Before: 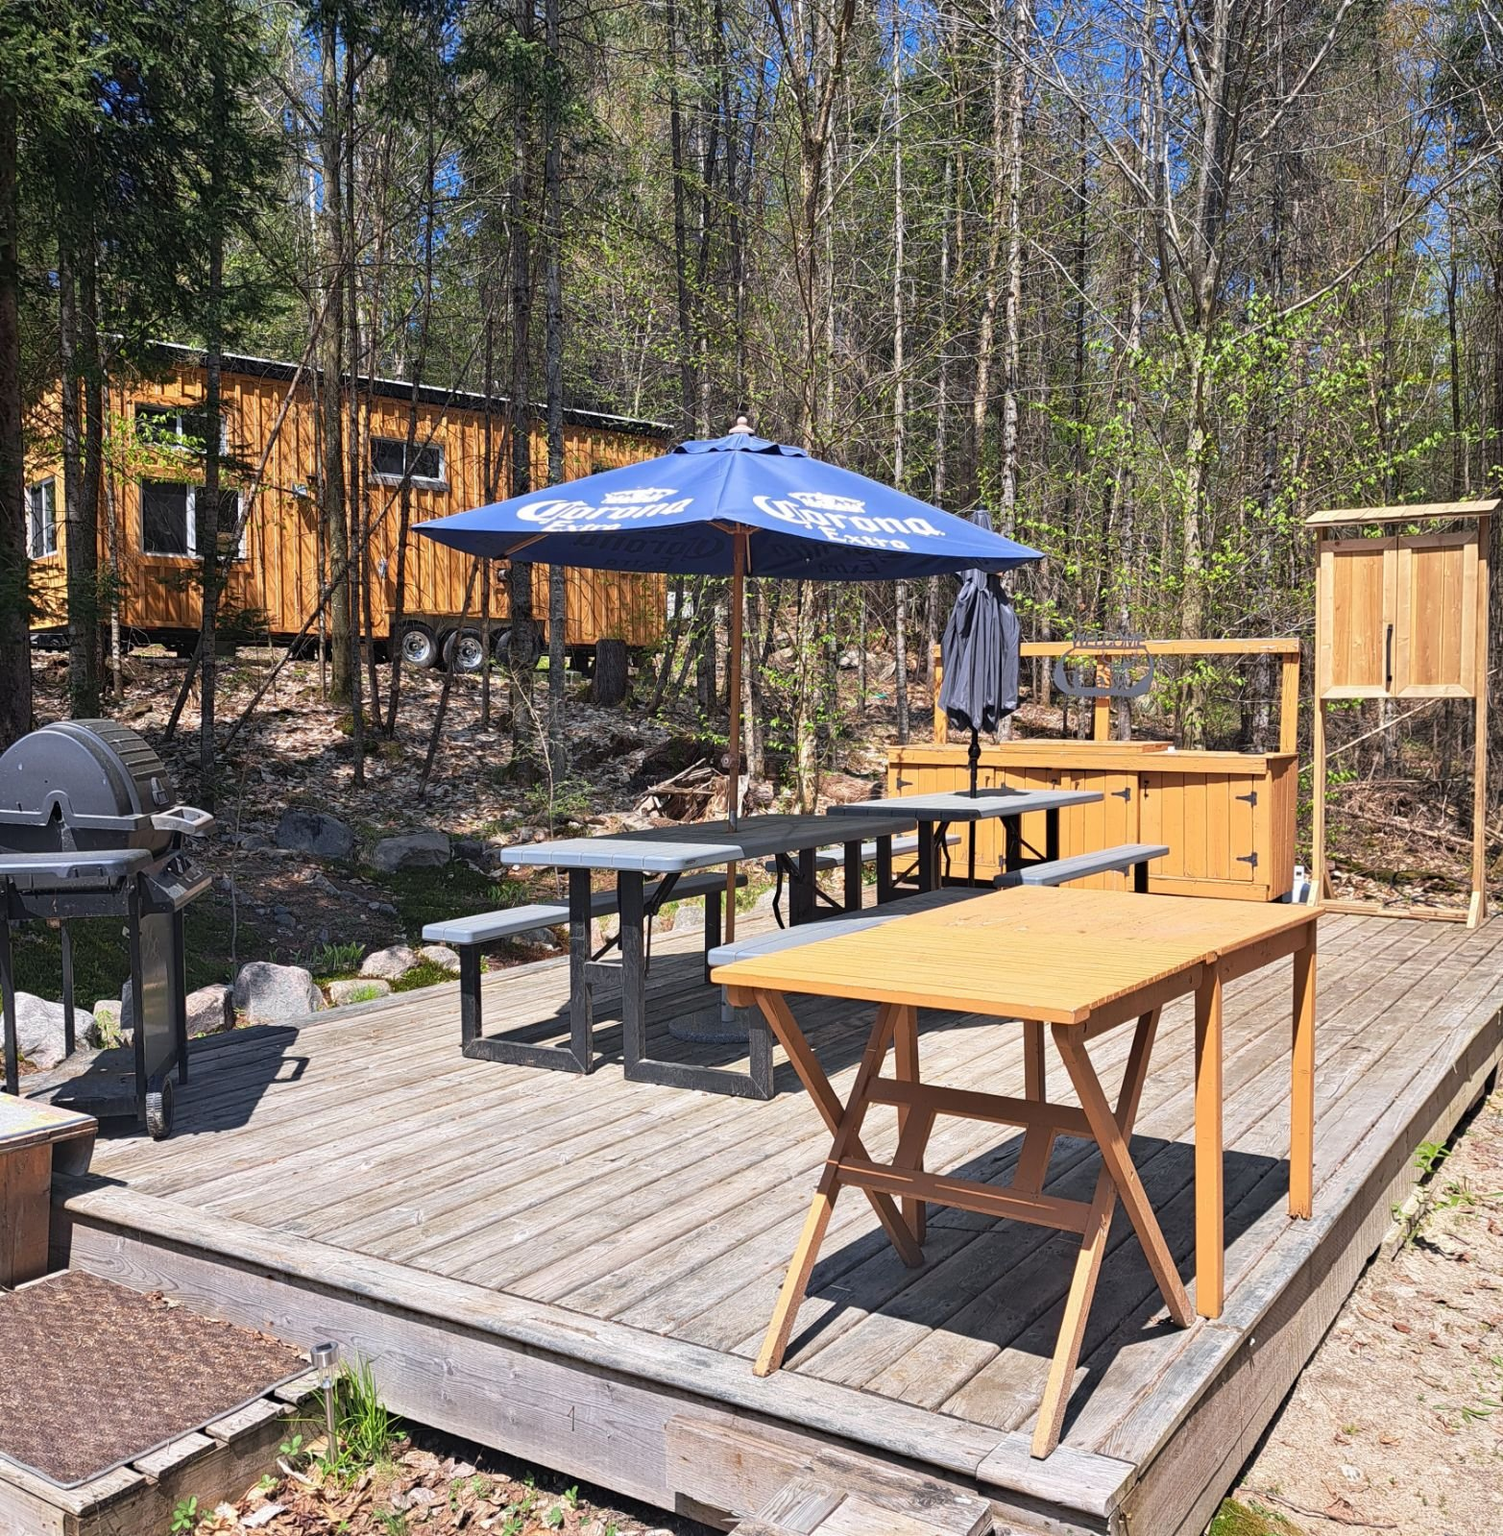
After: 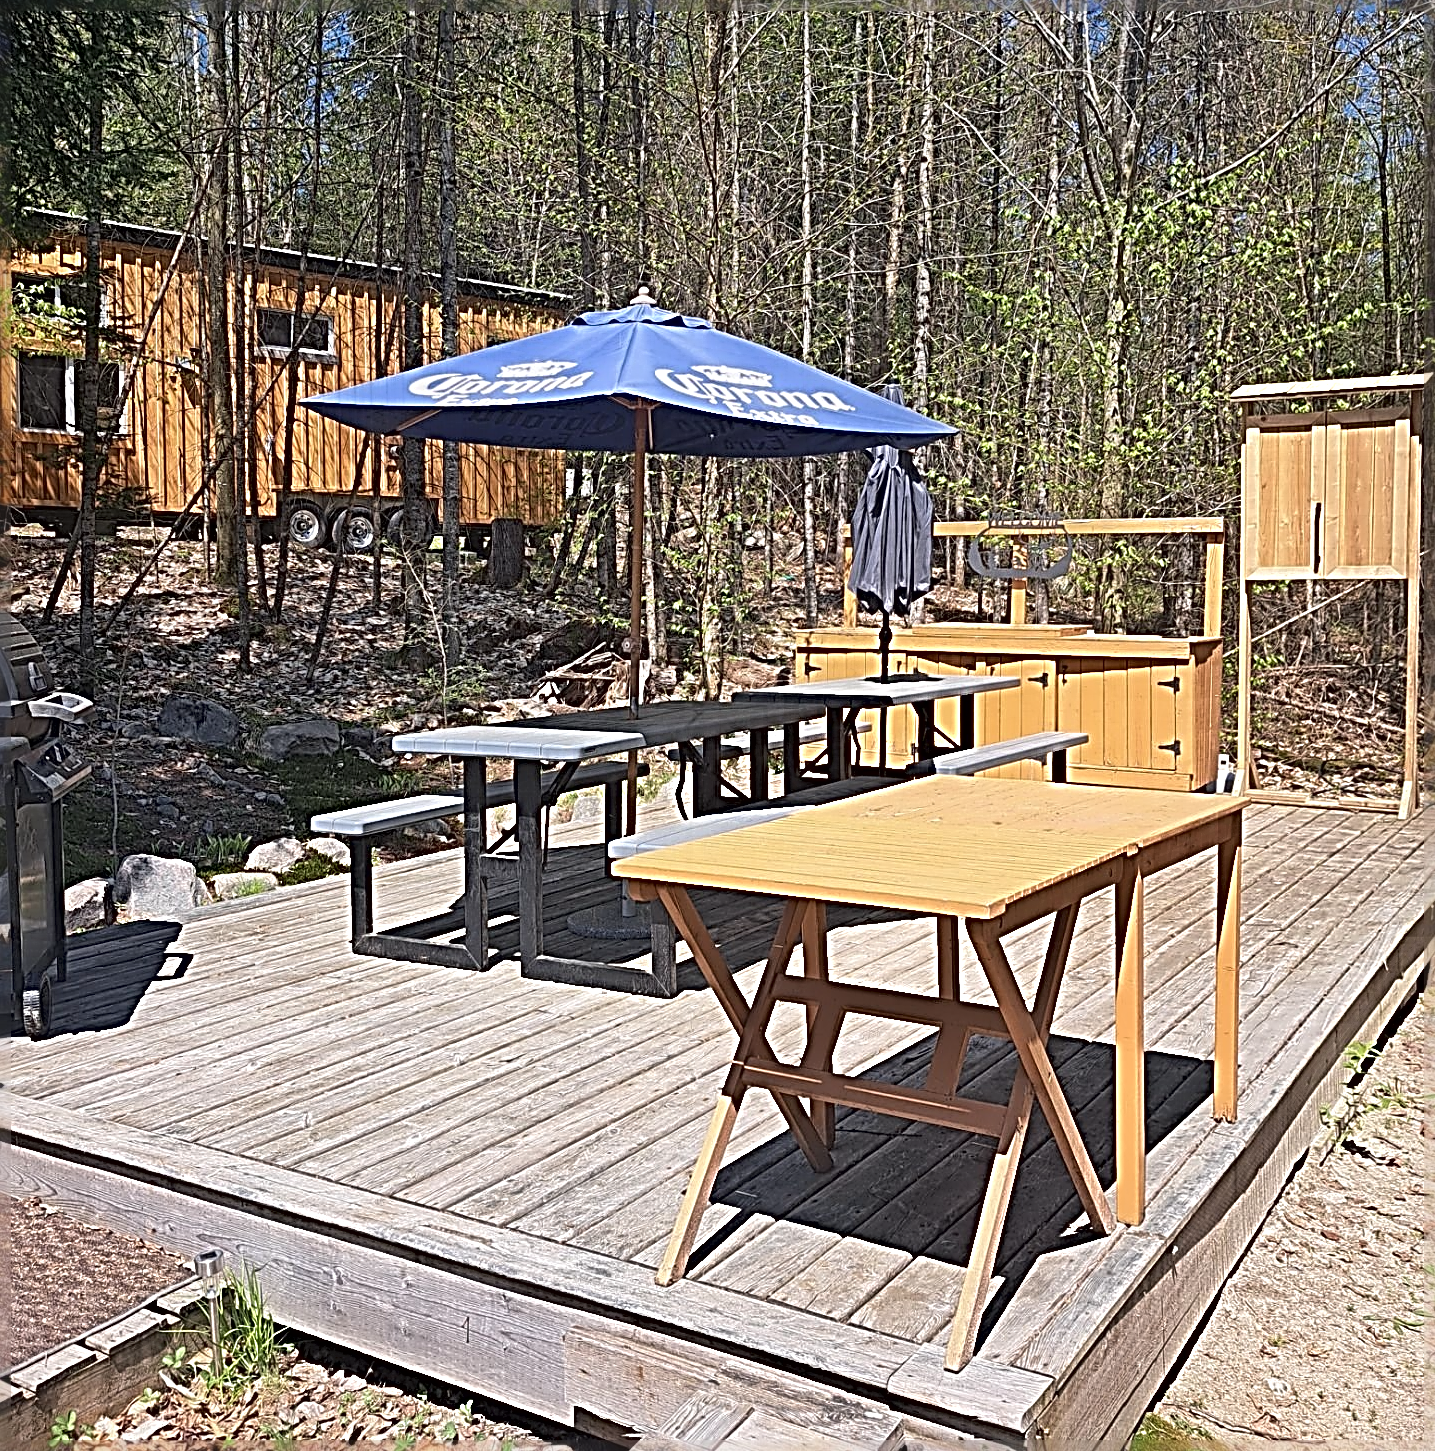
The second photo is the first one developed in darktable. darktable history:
local contrast: mode bilateral grid, contrast 50, coarseness 50, detail 150%, midtone range 0.2
sharpen: radius 4.001, amount 2
crop and rotate: left 8.262%, top 9.226%
contrast equalizer: octaves 7, y [[0.6 ×6], [0.55 ×6], [0 ×6], [0 ×6], [0 ×6]], mix -1
